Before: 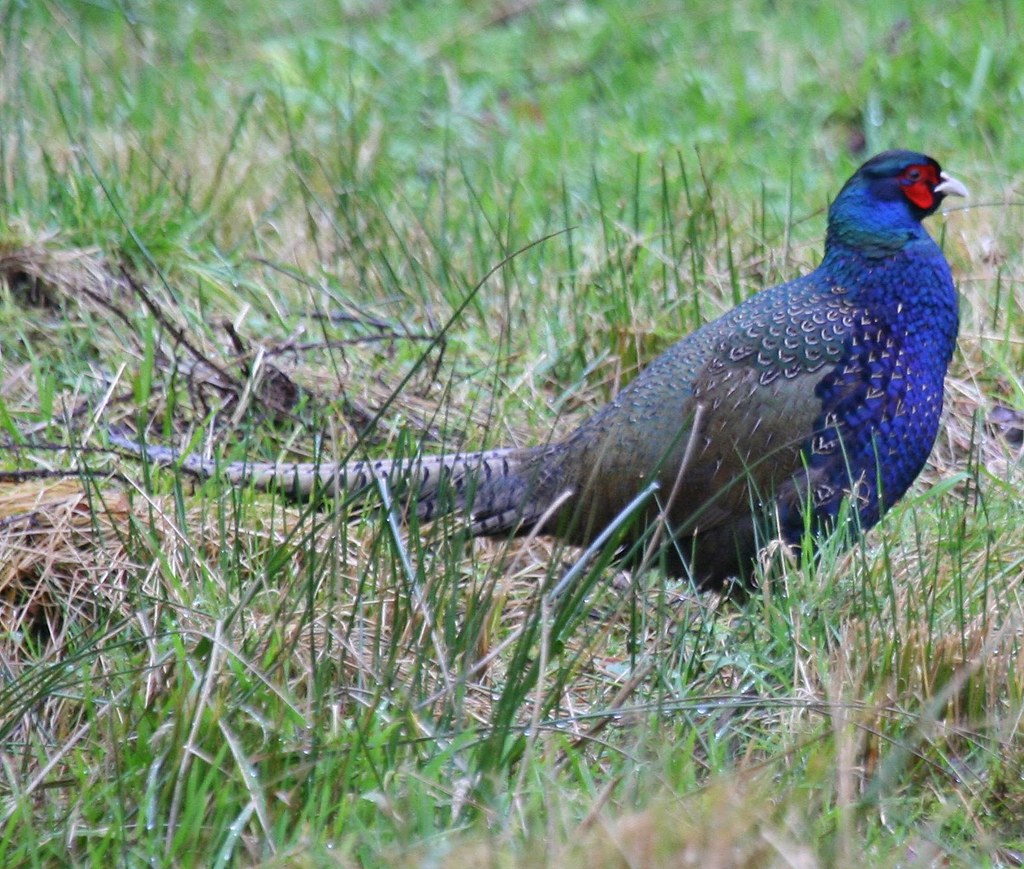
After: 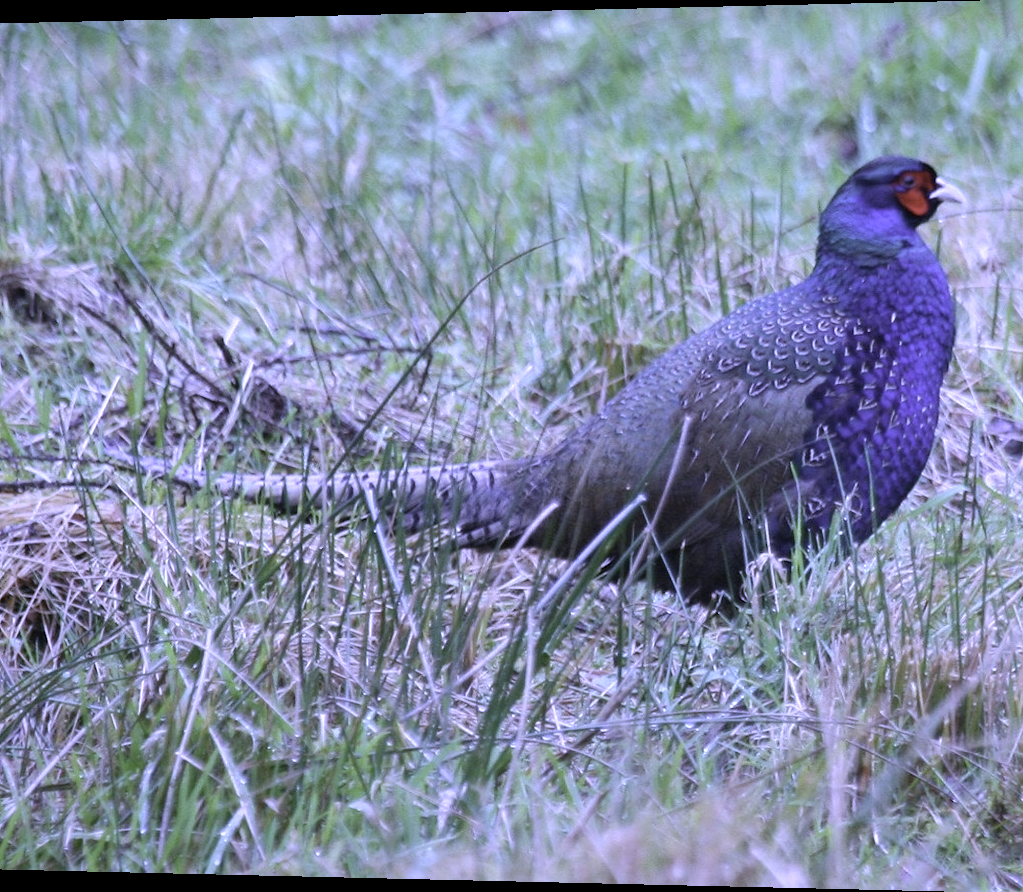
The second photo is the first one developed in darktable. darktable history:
white balance: red 0.98, blue 1.61
rotate and perspective: lens shift (horizontal) -0.055, automatic cropping off
tone equalizer: -8 EV 0.06 EV, smoothing diameter 25%, edges refinement/feathering 10, preserve details guided filter
color correction: saturation 0.57
